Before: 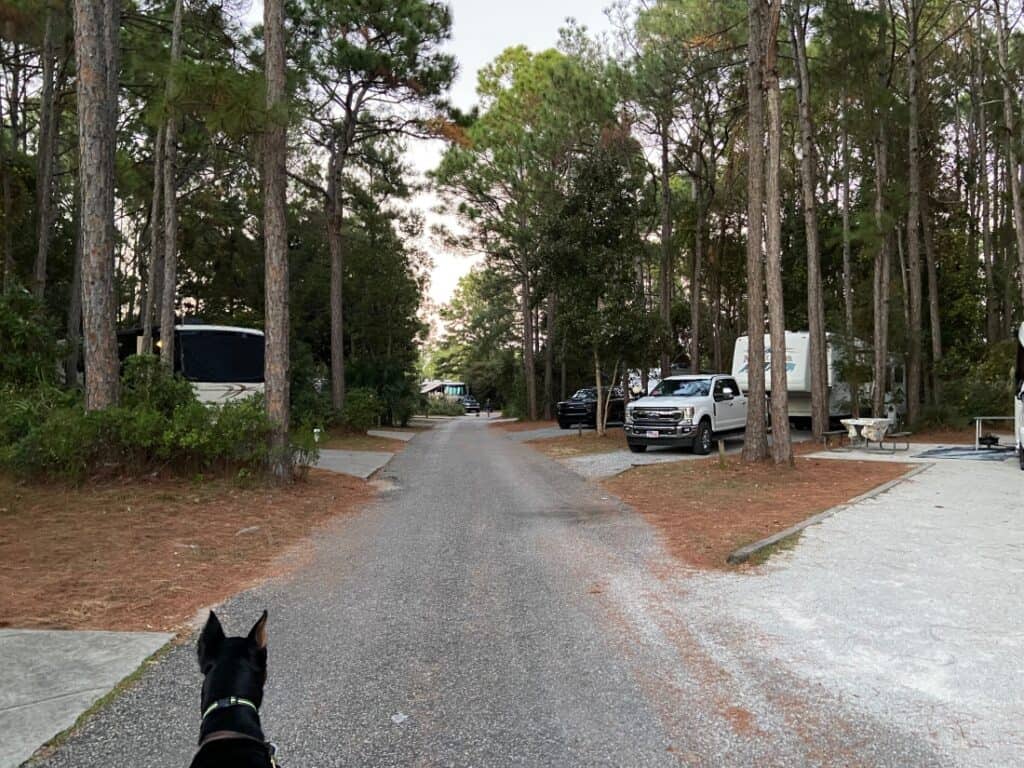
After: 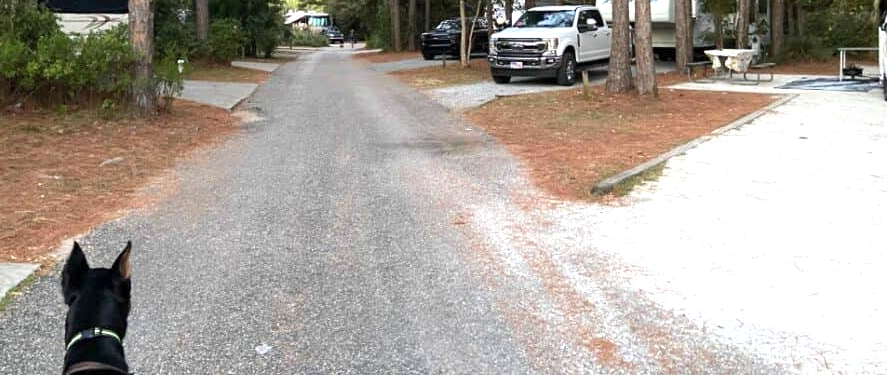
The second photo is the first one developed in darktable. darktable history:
exposure: exposure 0.785 EV, compensate highlight preservation false
crop and rotate: left 13.306%, top 48.129%, bottom 2.928%
